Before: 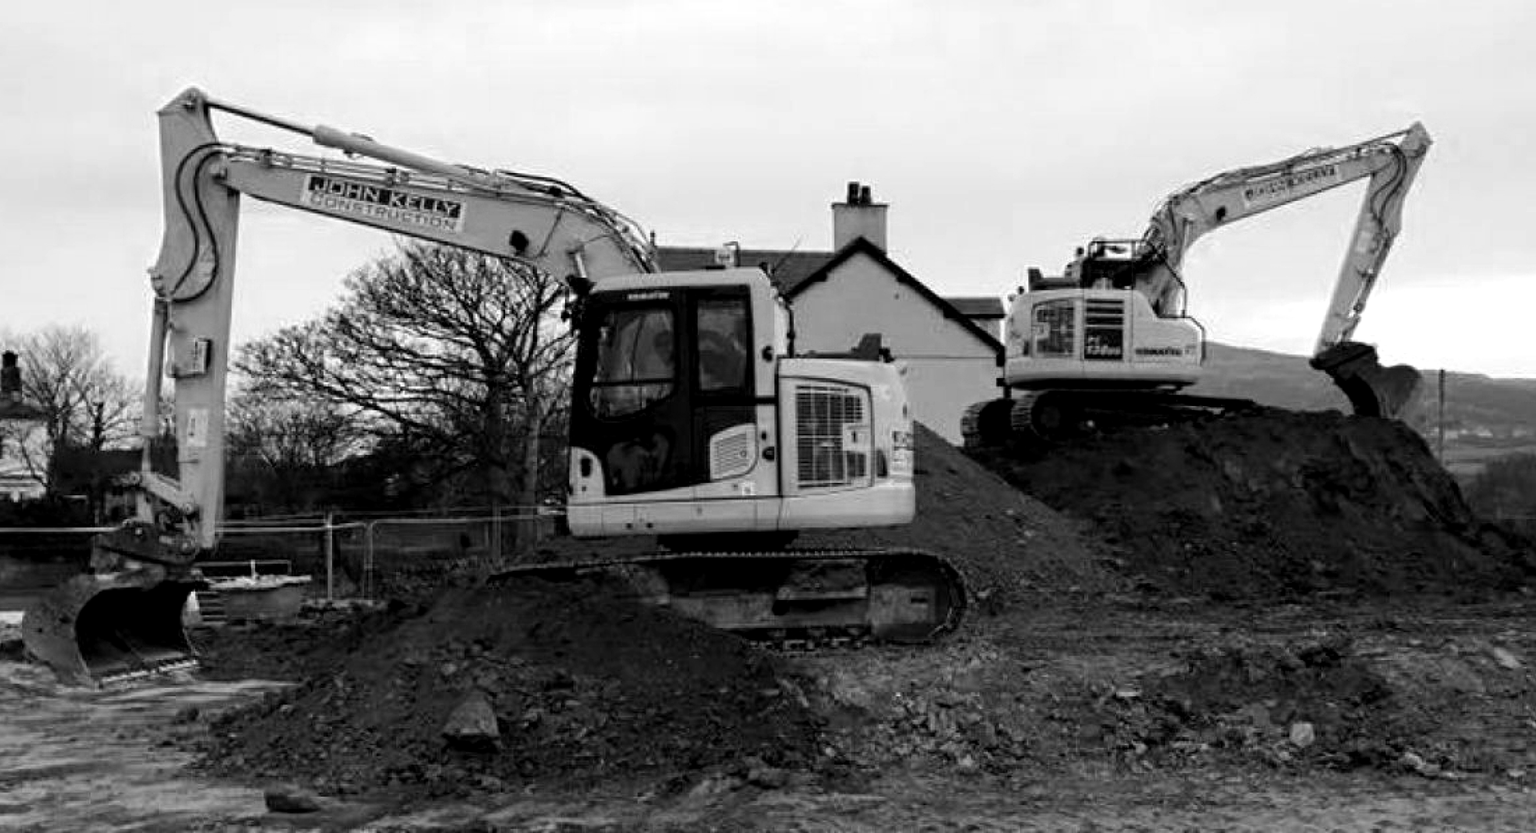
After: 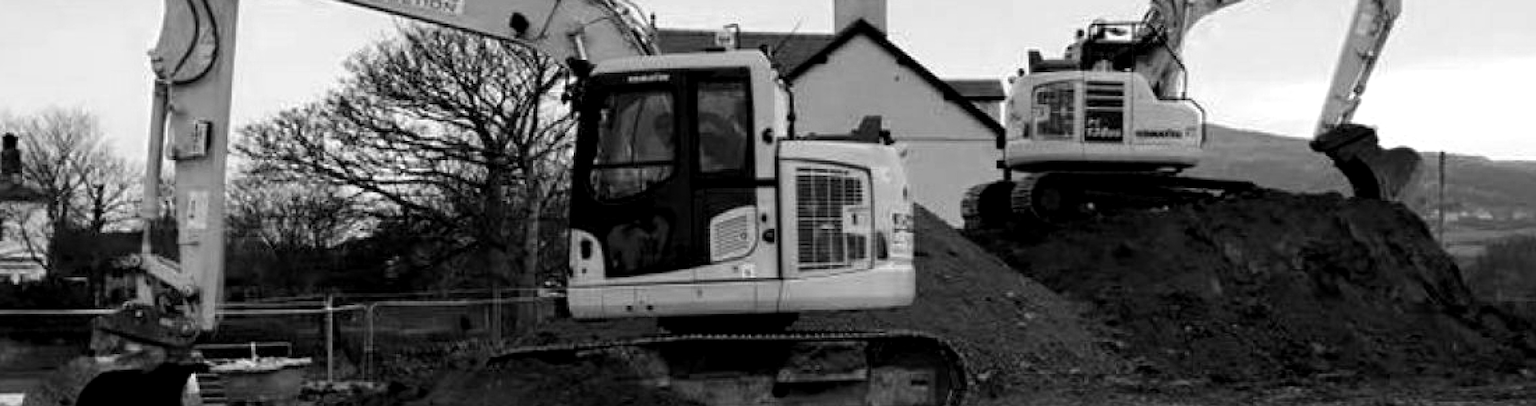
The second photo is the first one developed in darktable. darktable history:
crop and rotate: top 26.214%, bottom 25.013%
